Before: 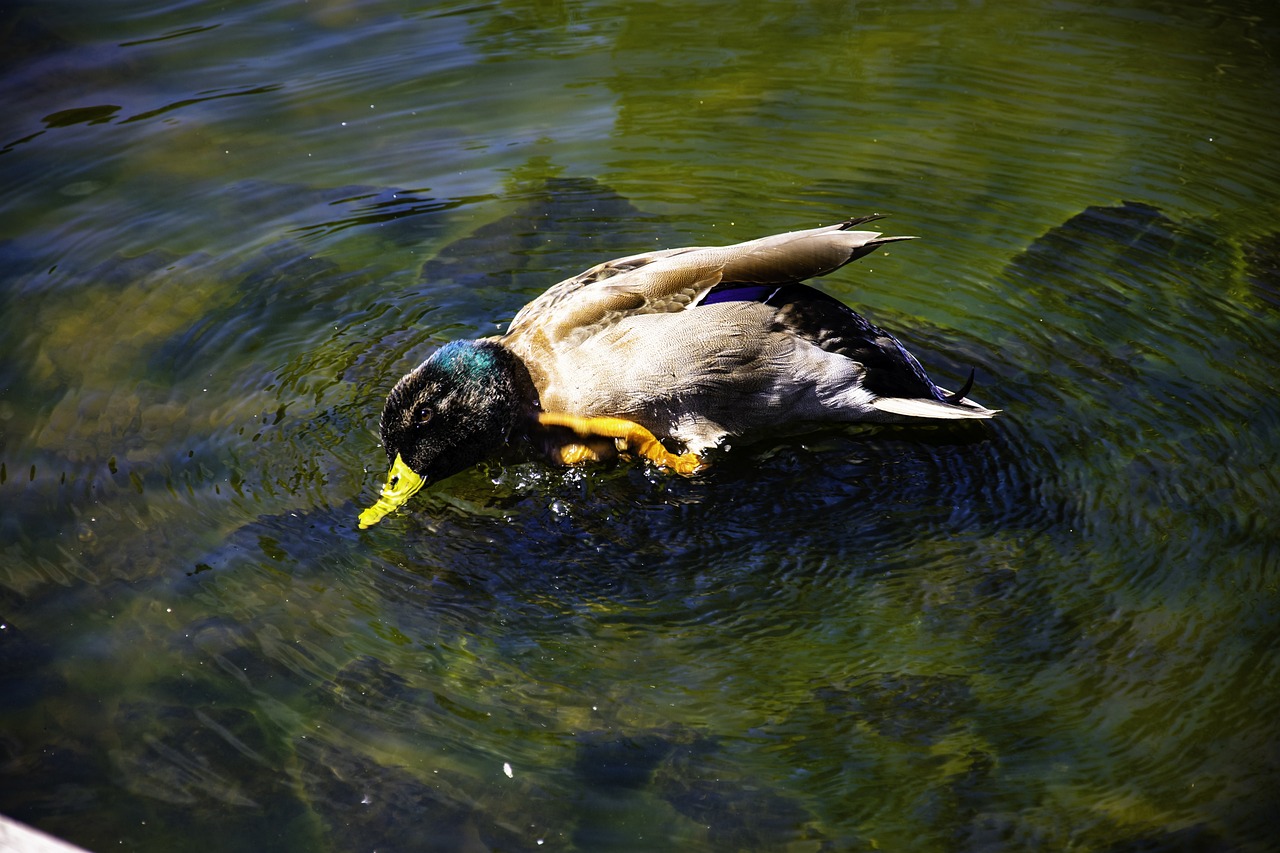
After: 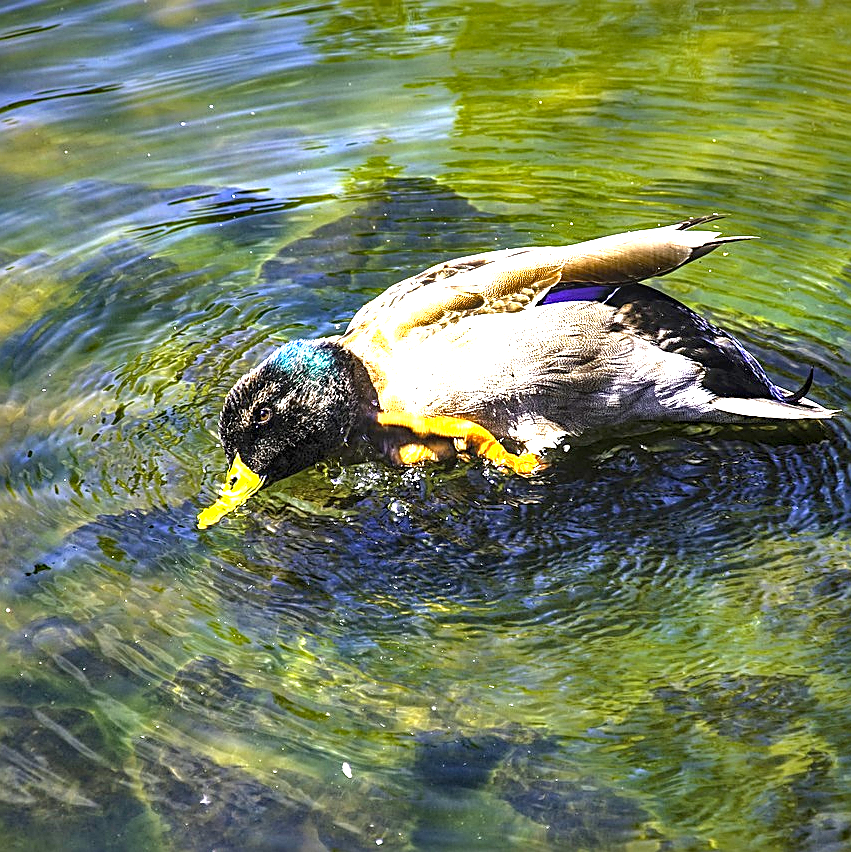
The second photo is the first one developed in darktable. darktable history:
local contrast: on, module defaults
exposure: exposure 2.016 EV, compensate highlight preservation false
haze removal: compatibility mode true, adaptive false
shadows and highlights: shadows 76.45, highlights -61.01, soften with gaussian
sharpen: amount 0.602
crop and rotate: left 12.595%, right 20.905%
